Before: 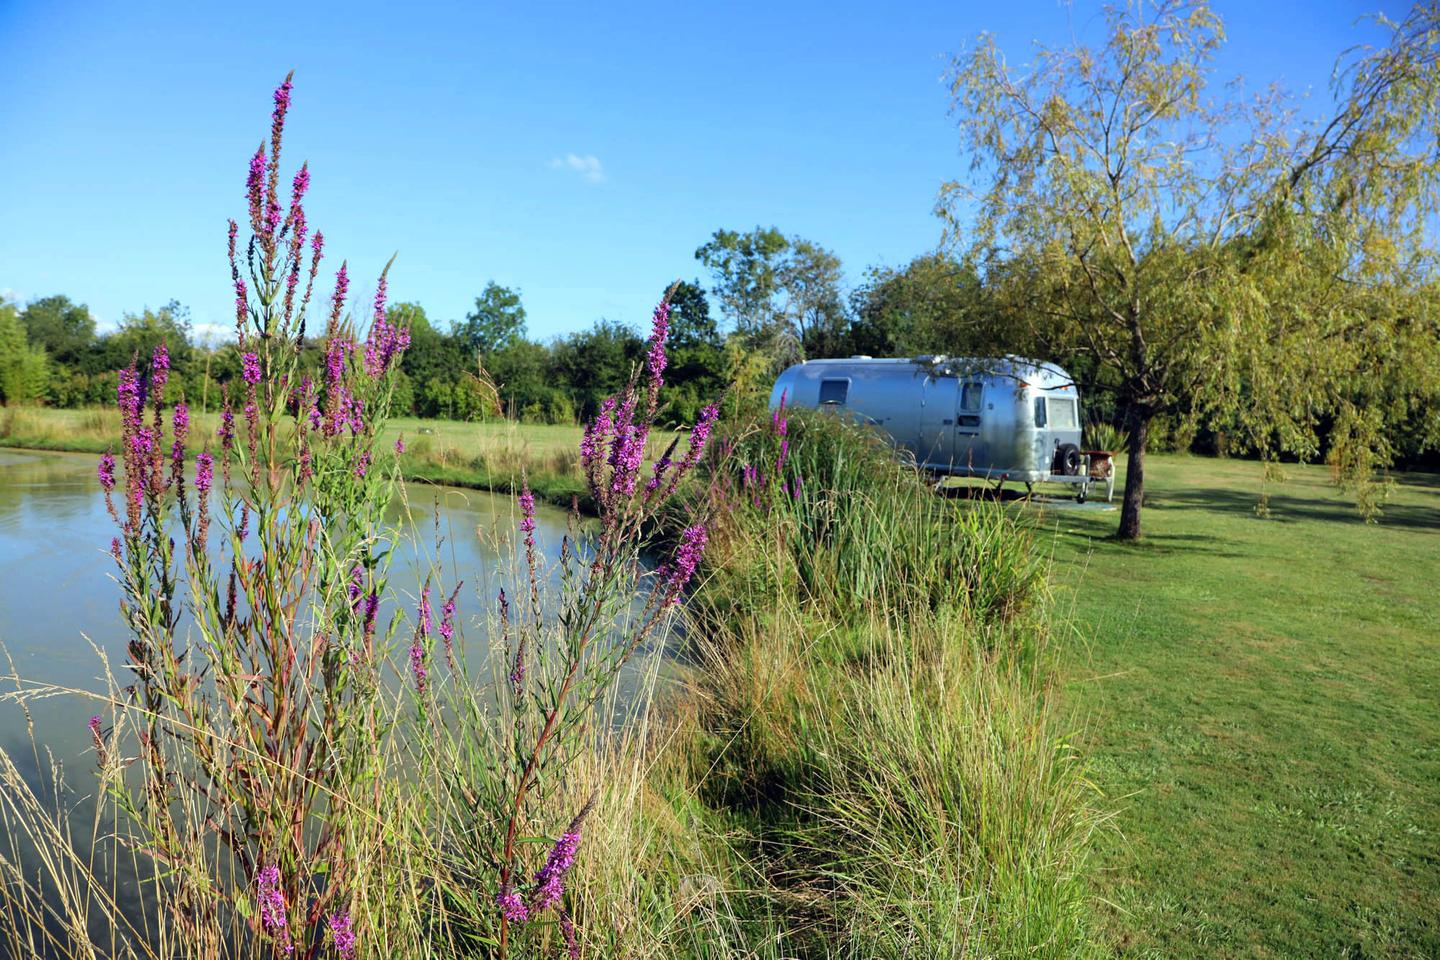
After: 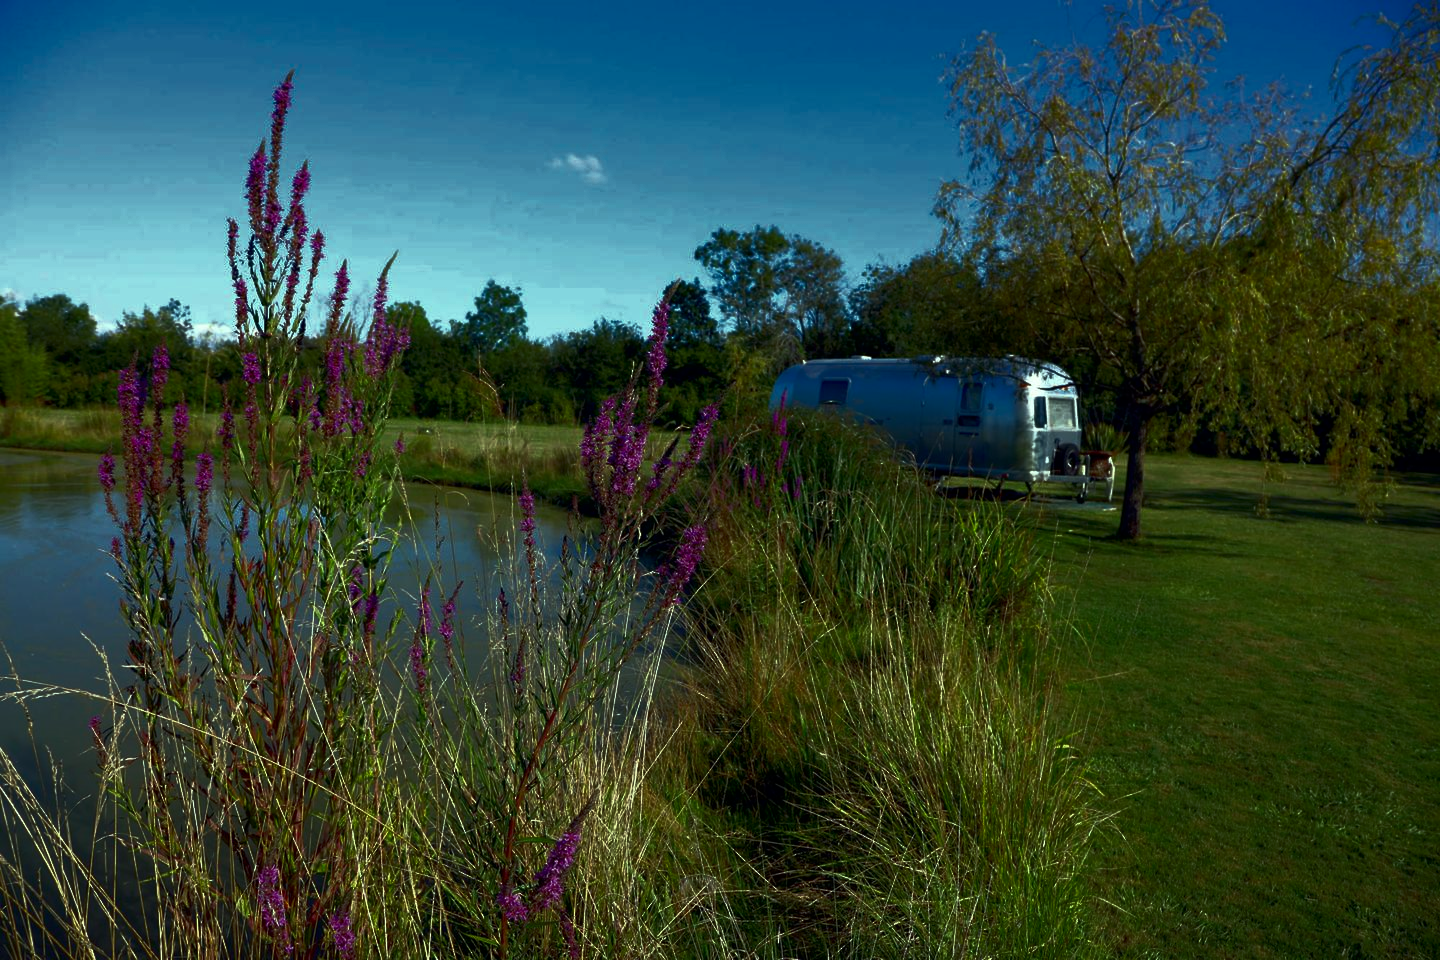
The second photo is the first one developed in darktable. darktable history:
contrast brightness saturation: brightness -0.2, saturation 0.08
color correction: highlights a* -8, highlights b* 3.1
base curve: curves: ch0 [(0, 0) (0.564, 0.291) (0.802, 0.731) (1, 1)]
tone equalizer: on, module defaults
